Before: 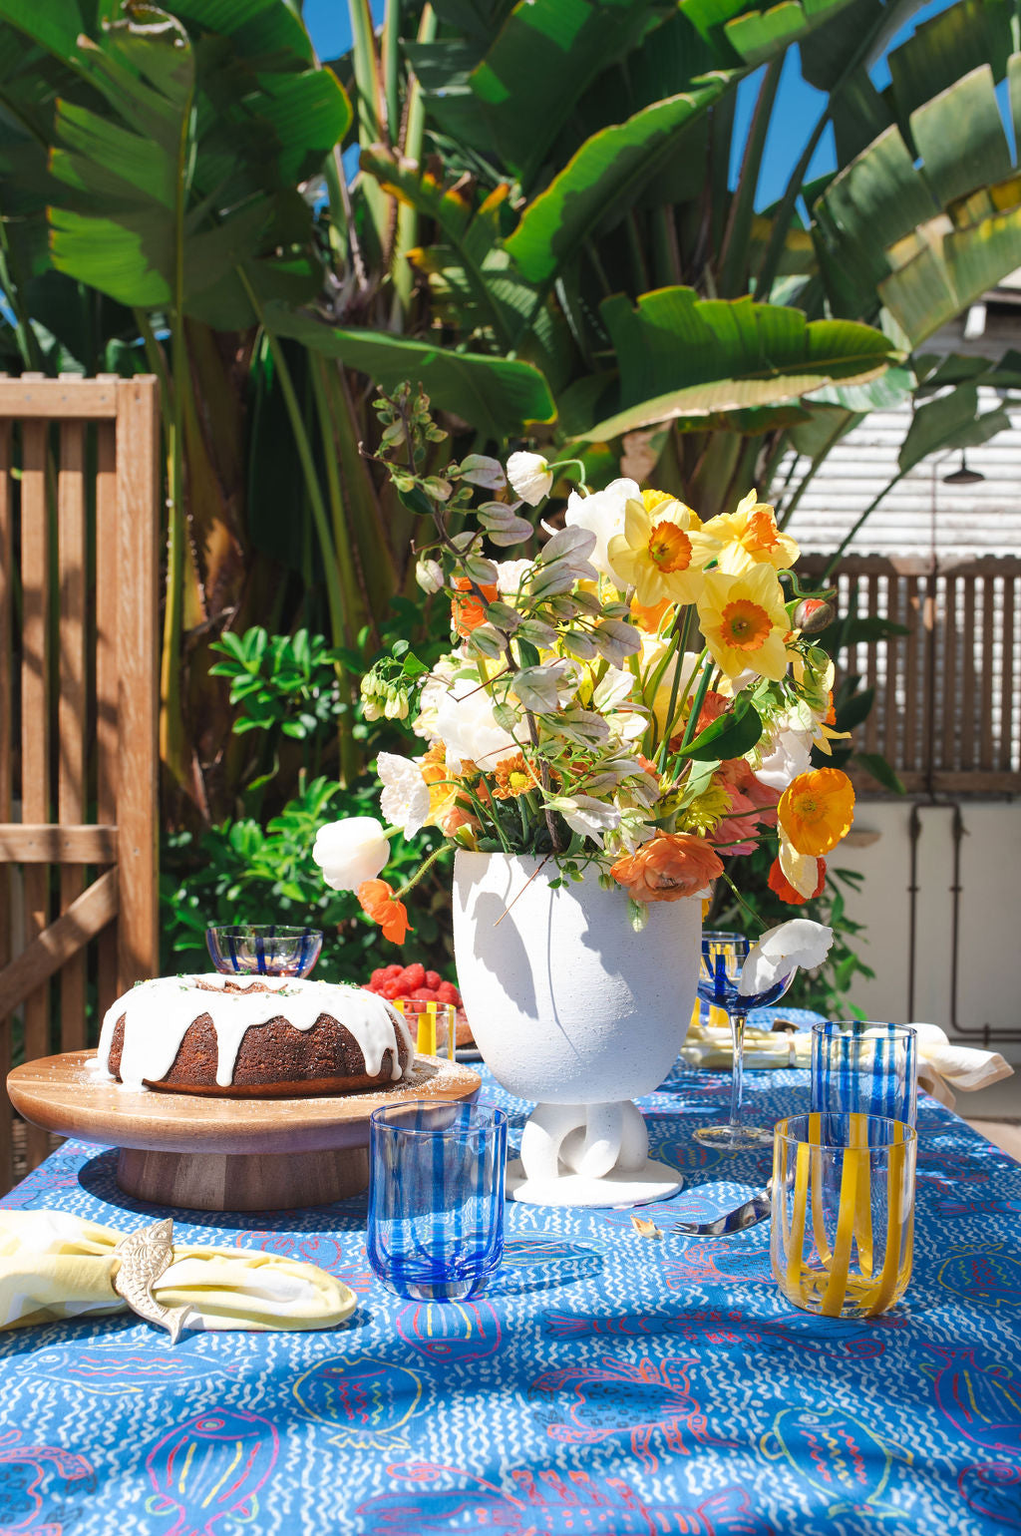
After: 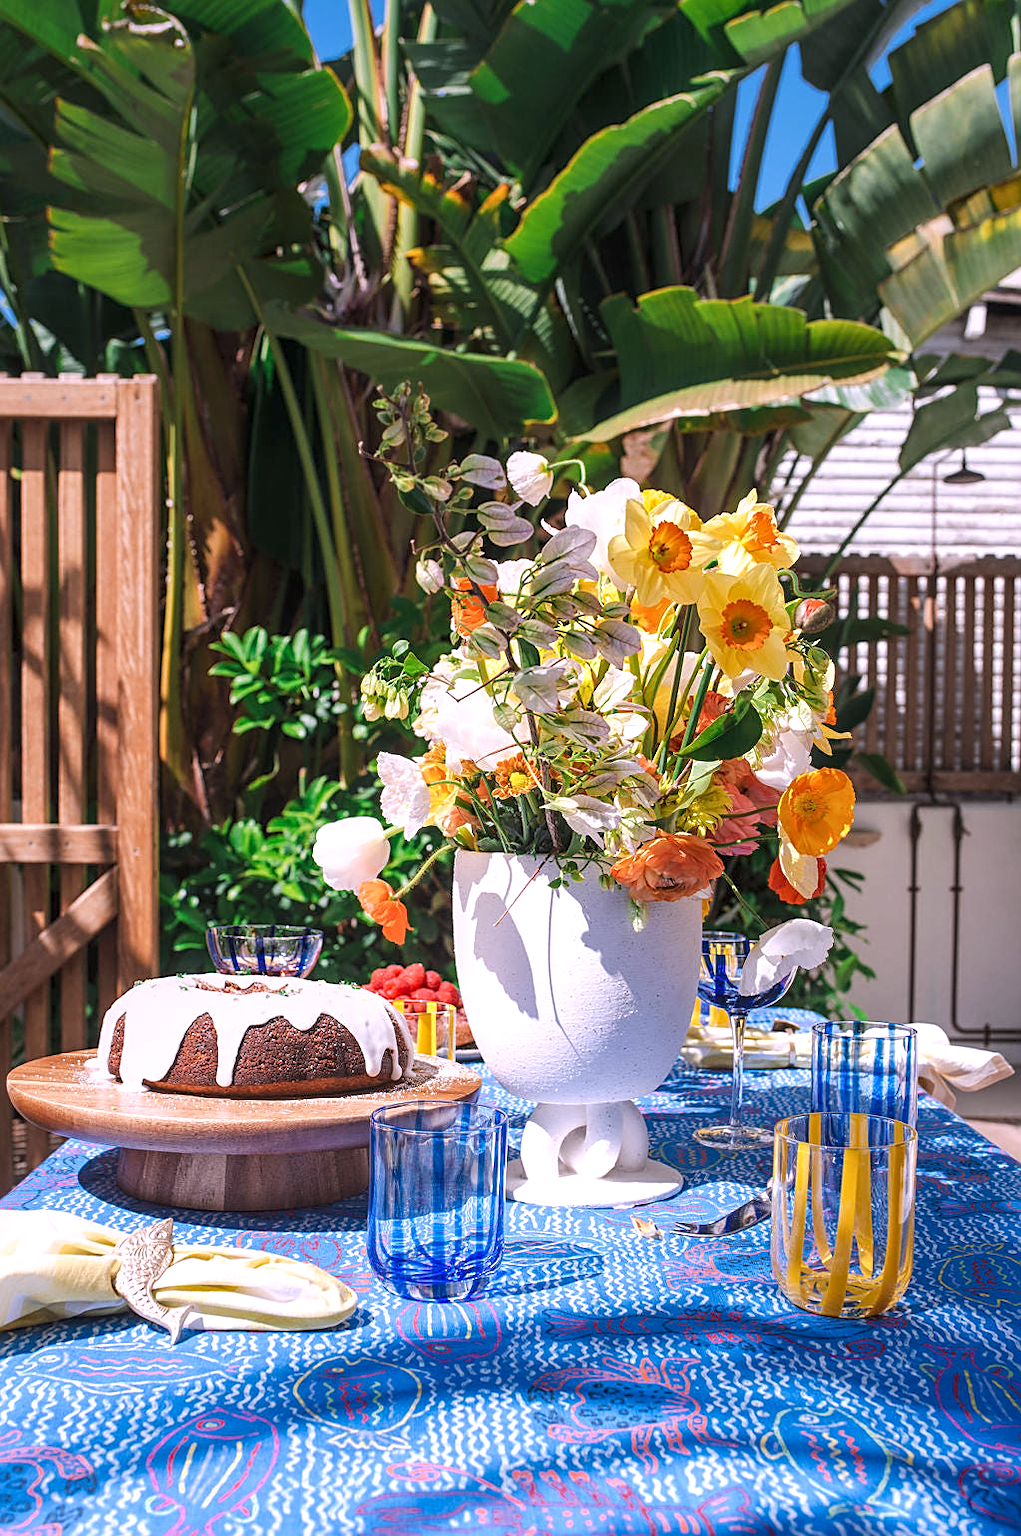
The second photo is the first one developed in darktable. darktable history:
local contrast: detail 130%
sharpen: on, module defaults
white balance: red 1.066, blue 1.119
